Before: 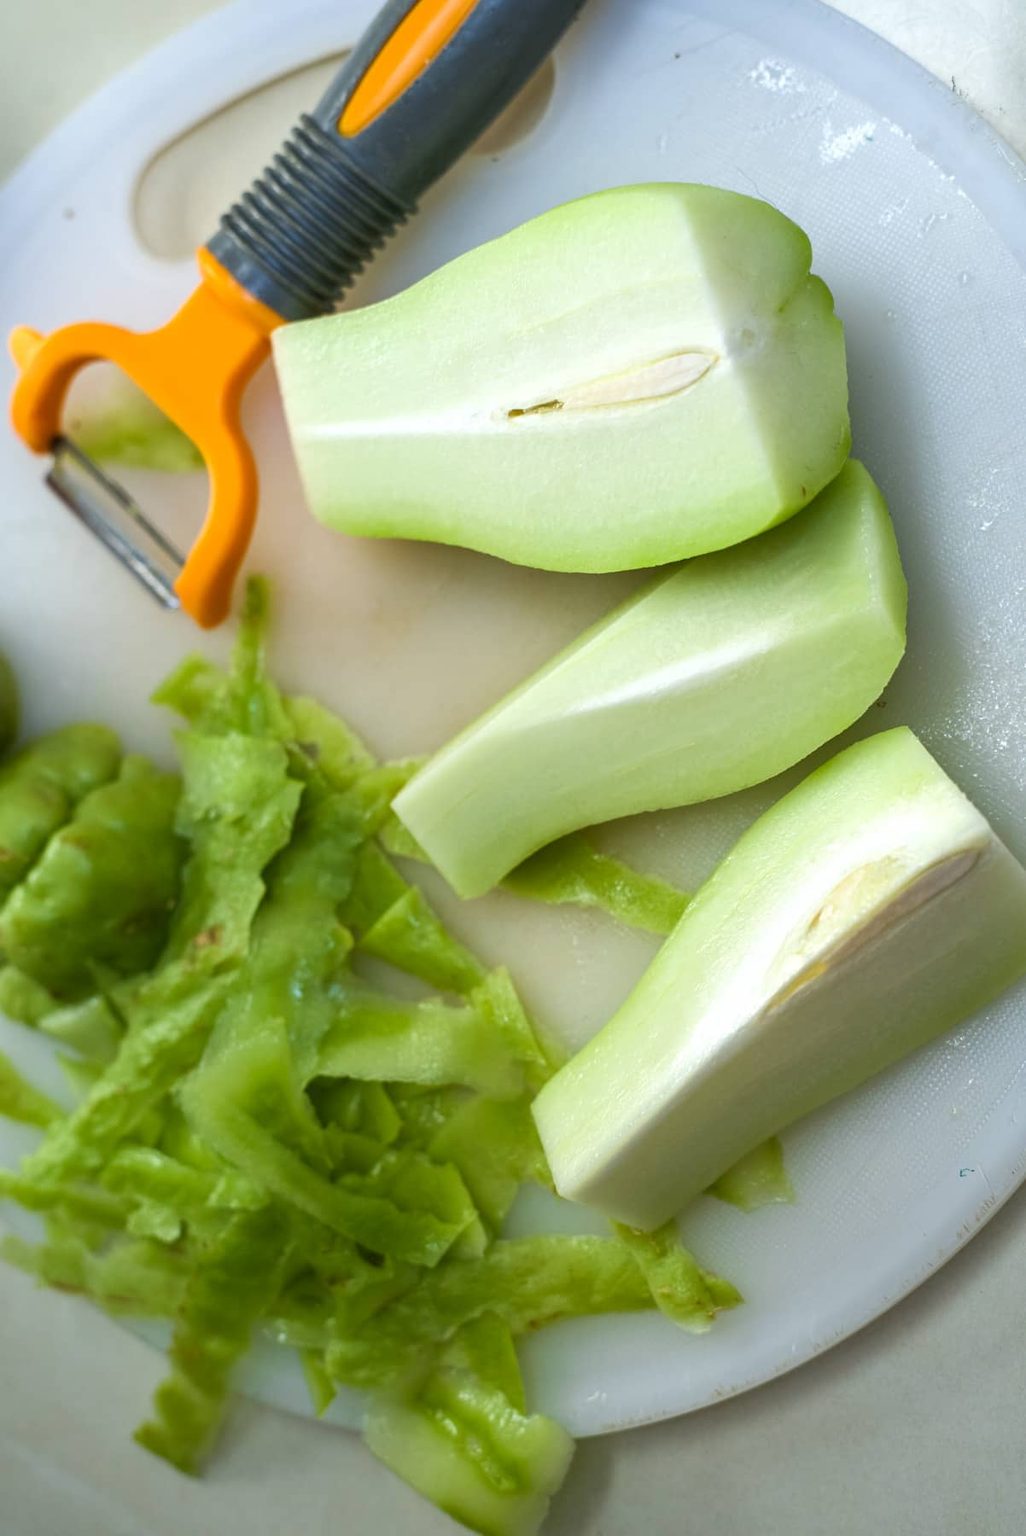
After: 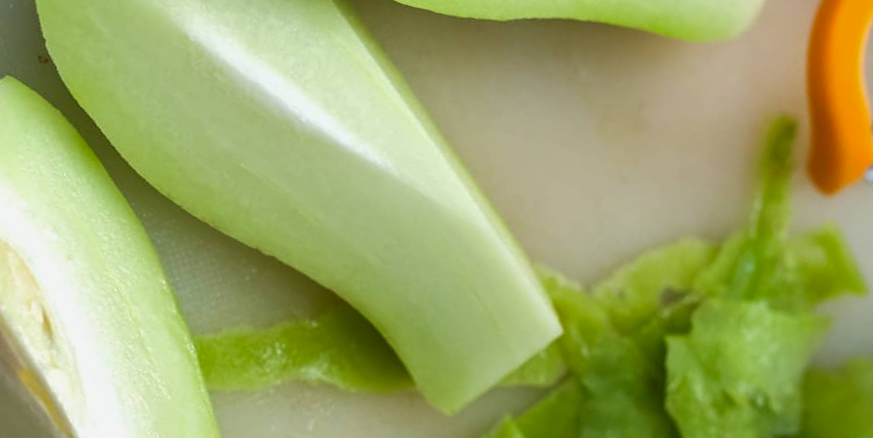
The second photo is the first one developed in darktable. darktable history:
shadows and highlights: shadows 25, white point adjustment -3, highlights -30
crop and rotate: angle 16.12°, top 30.835%, bottom 35.653%
